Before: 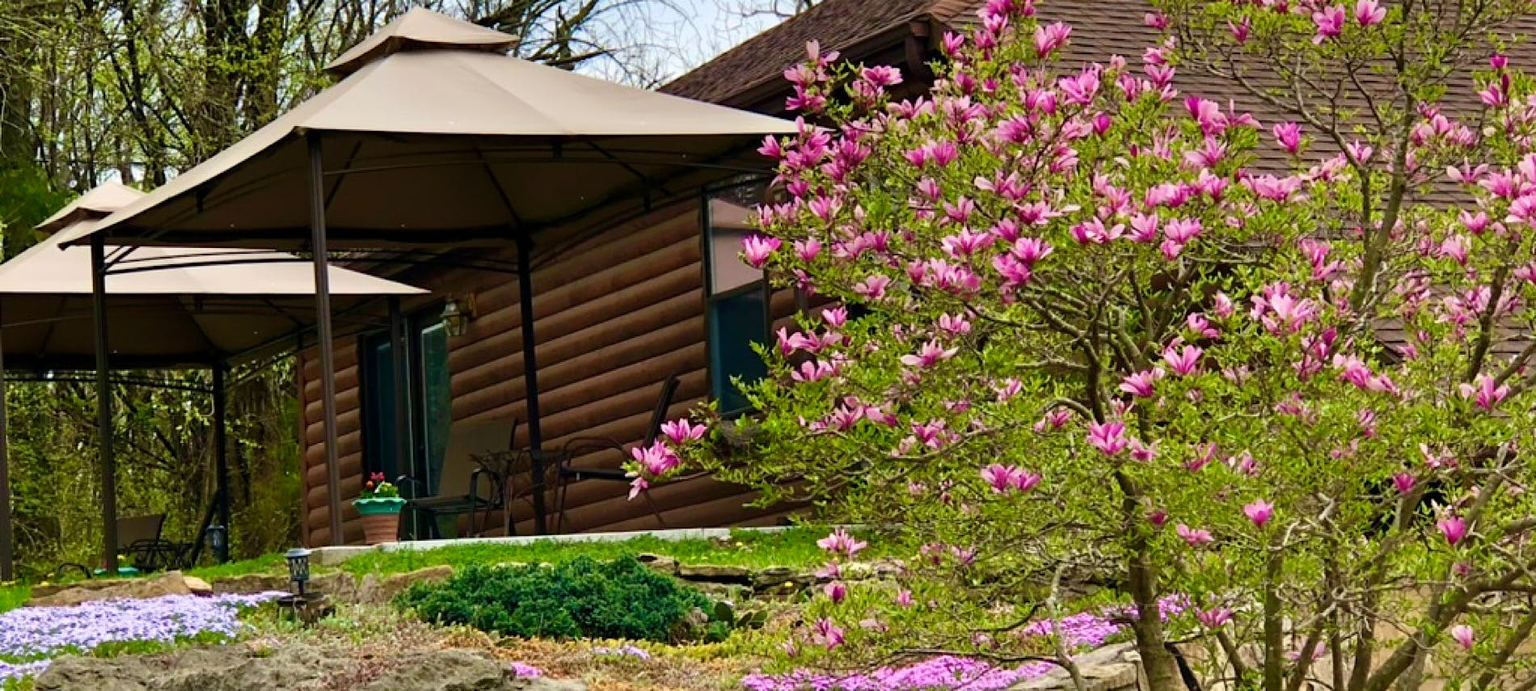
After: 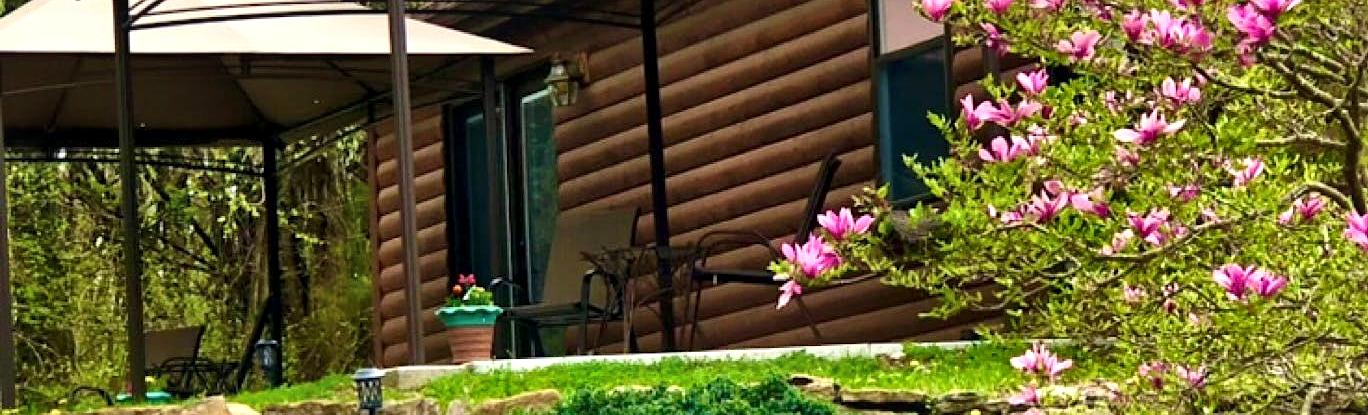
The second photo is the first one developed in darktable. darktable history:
contrast brightness saturation: contrast -0.023, brightness -0.006, saturation 0.03
crop: top 36.265%, right 27.966%, bottom 15.081%
local contrast: mode bilateral grid, contrast 26, coarseness 47, detail 151%, midtone range 0.2
exposure: black level correction -0.002, exposure 0.541 EV, compensate exposure bias true, compensate highlight preservation false
